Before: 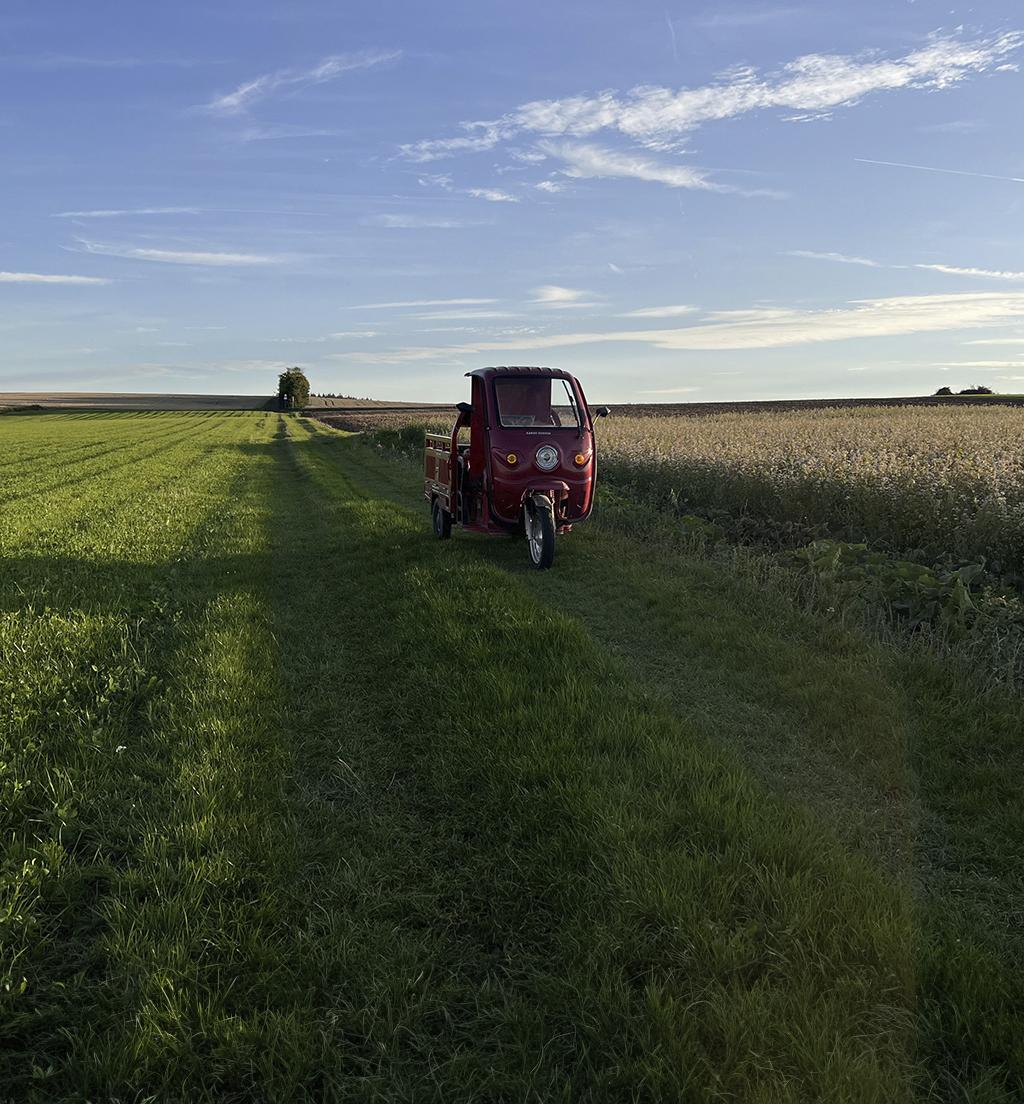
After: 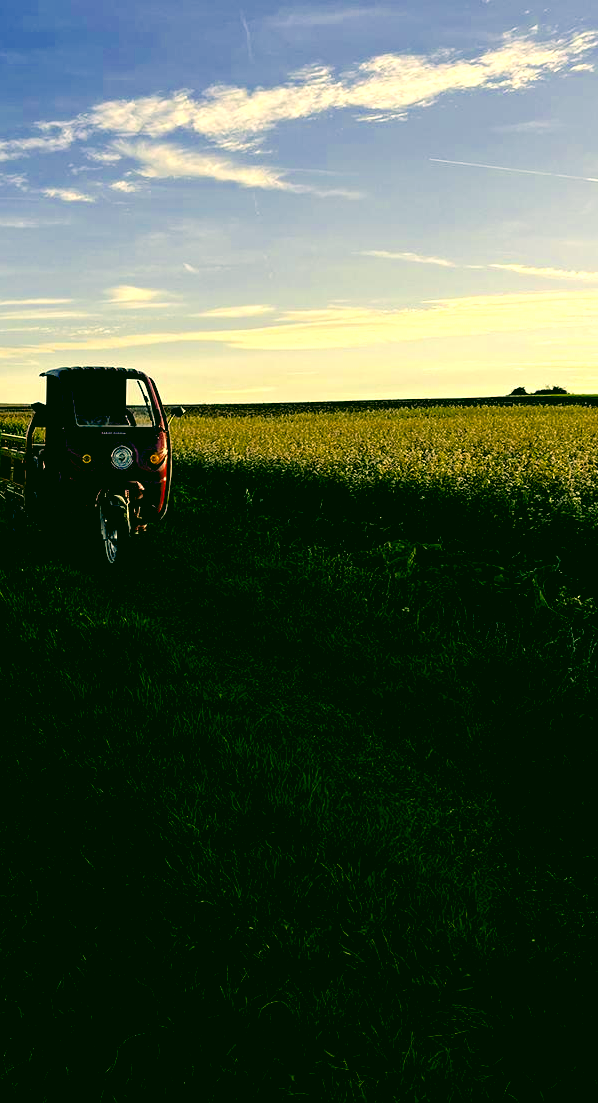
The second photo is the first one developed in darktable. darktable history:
crop: left 41.52%
exposure: black level correction 0.041, exposure 0.5 EV, compensate highlight preservation false
color correction: highlights a* 5.7, highlights b* 32.89, shadows a* -25.76, shadows b* 3.76
color balance rgb: global offset › luminance -0.363%, perceptual saturation grading › global saturation 38.741%, global vibrance 16.157%, saturation formula JzAzBz (2021)
